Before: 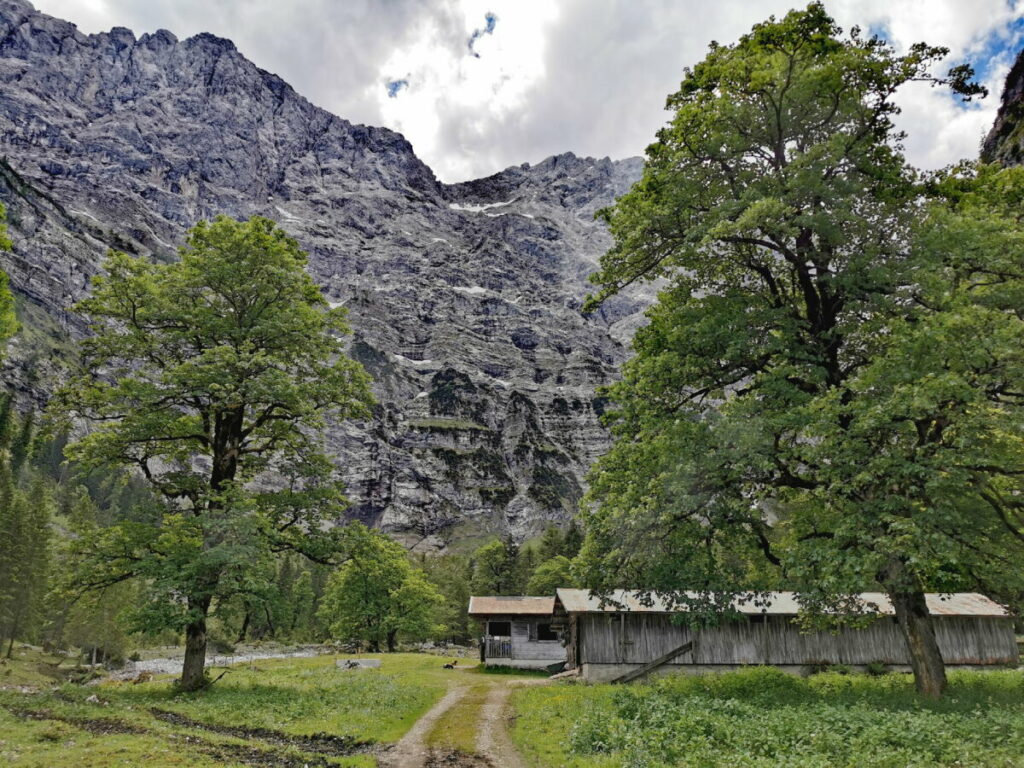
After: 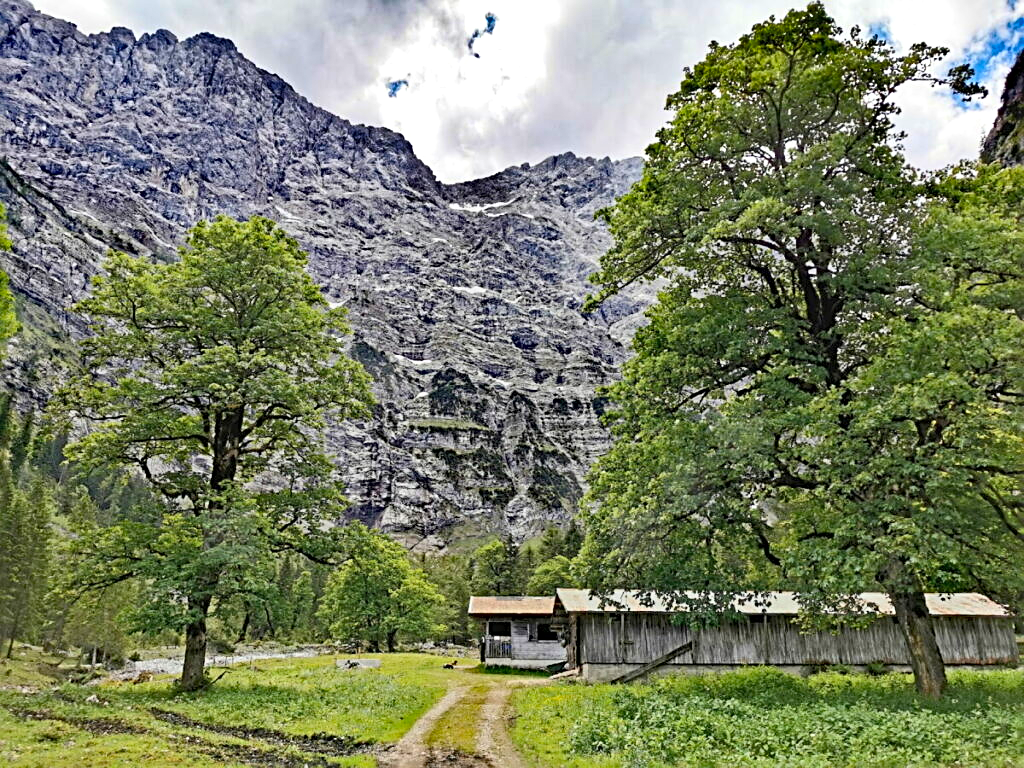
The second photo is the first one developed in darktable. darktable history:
exposure: exposure 0.188 EV, compensate highlight preservation false
sharpen: radius 2.725
contrast brightness saturation: contrast 0.196, brightness 0.169, saturation 0.224
shadows and highlights: radius 109.02, shadows 23.23, highlights -59.07, low approximation 0.01, soften with gaussian
haze removal: strength 0.295, distance 0.245, compatibility mode true, adaptive false
